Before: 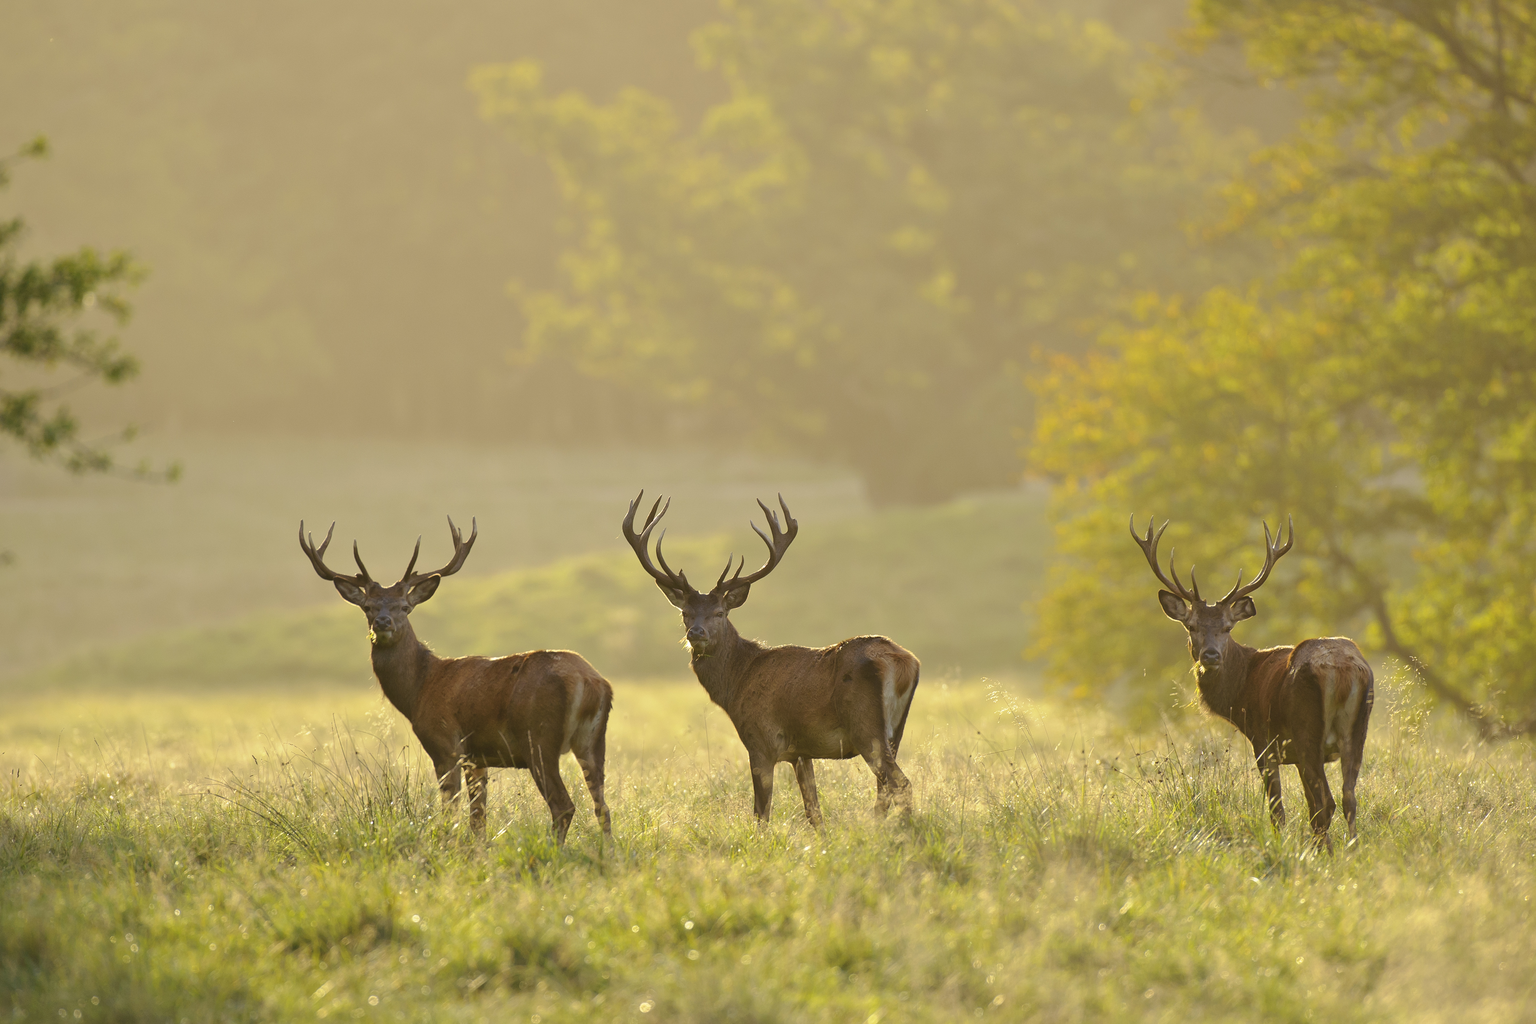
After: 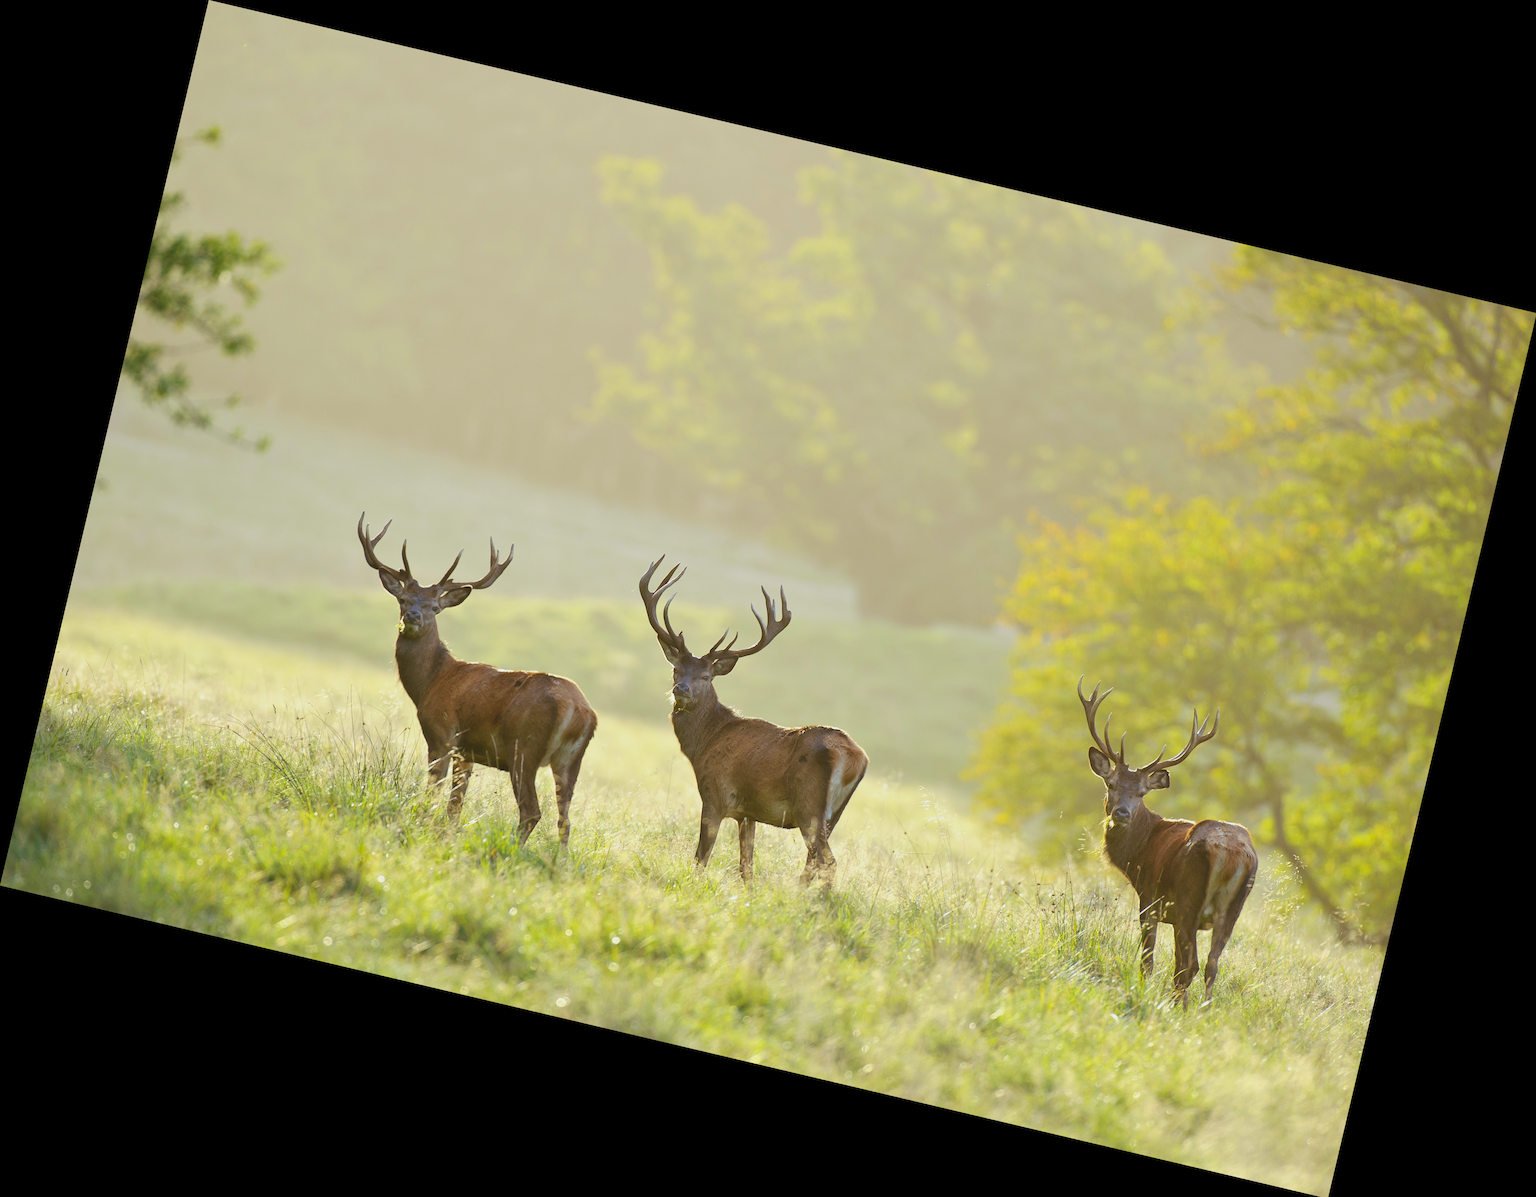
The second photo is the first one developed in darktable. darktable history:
rotate and perspective: rotation 13.27°, automatic cropping off
white balance: red 0.926, green 1.003, blue 1.133
base curve: curves: ch0 [(0, 0) (0.088, 0.125) (0.176, 0.251) (0.354, 0.501) (0.613, 0.749) (1, 0.877)], preserve colors none
